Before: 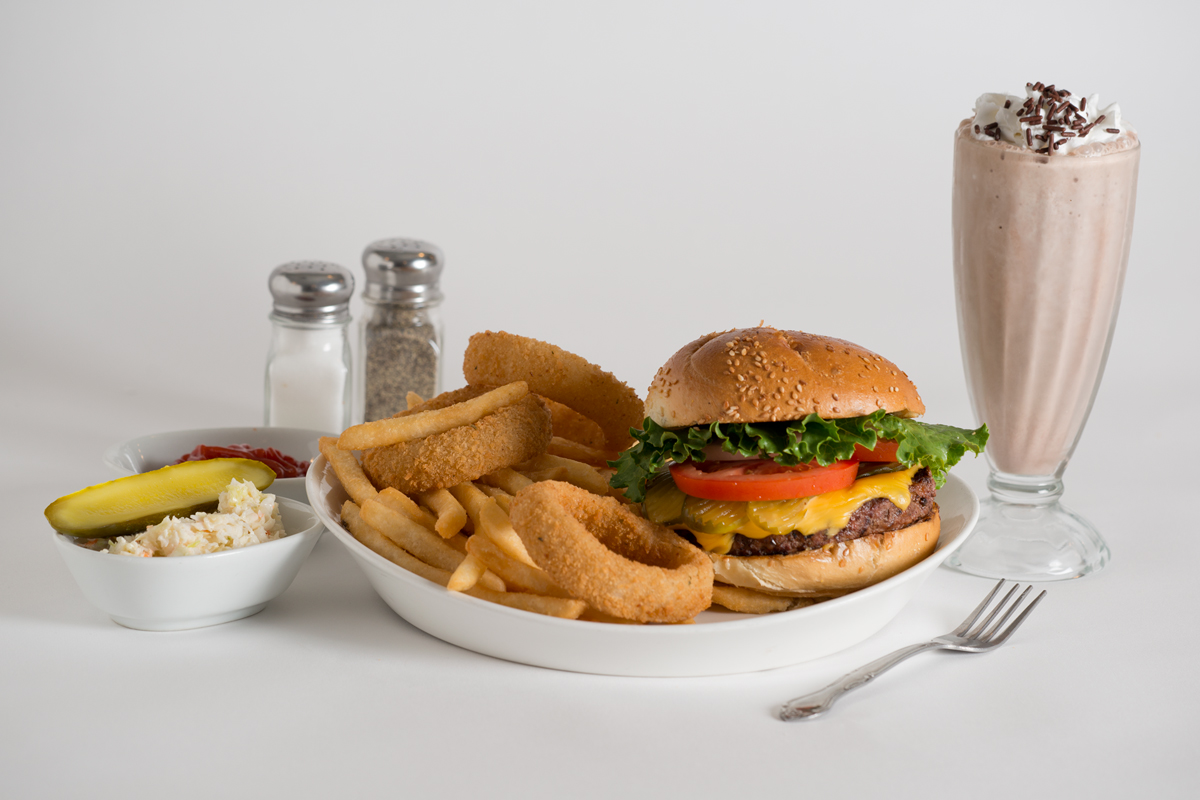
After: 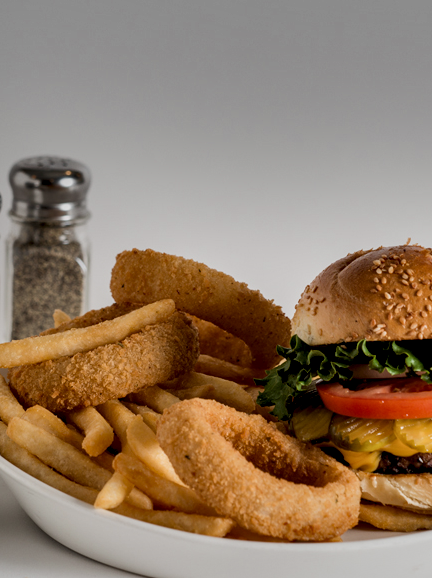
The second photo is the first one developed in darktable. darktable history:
shadows and highlights: shadows 24.57, highlights -78.69, soften with gaussian
filmic rgb: black relative exposure -7.65 EV, white relative exposure 4.56 EV, threshold 5.94 EV, hardness 3.61, contrast 1.061, iterations of high-quality reconstruction 0, enable highlight reconstruction true
crop and rotate: left 29.467%, top 10.331%, right 34.48%, bottom 17.294%
local contrast: detail 160%
